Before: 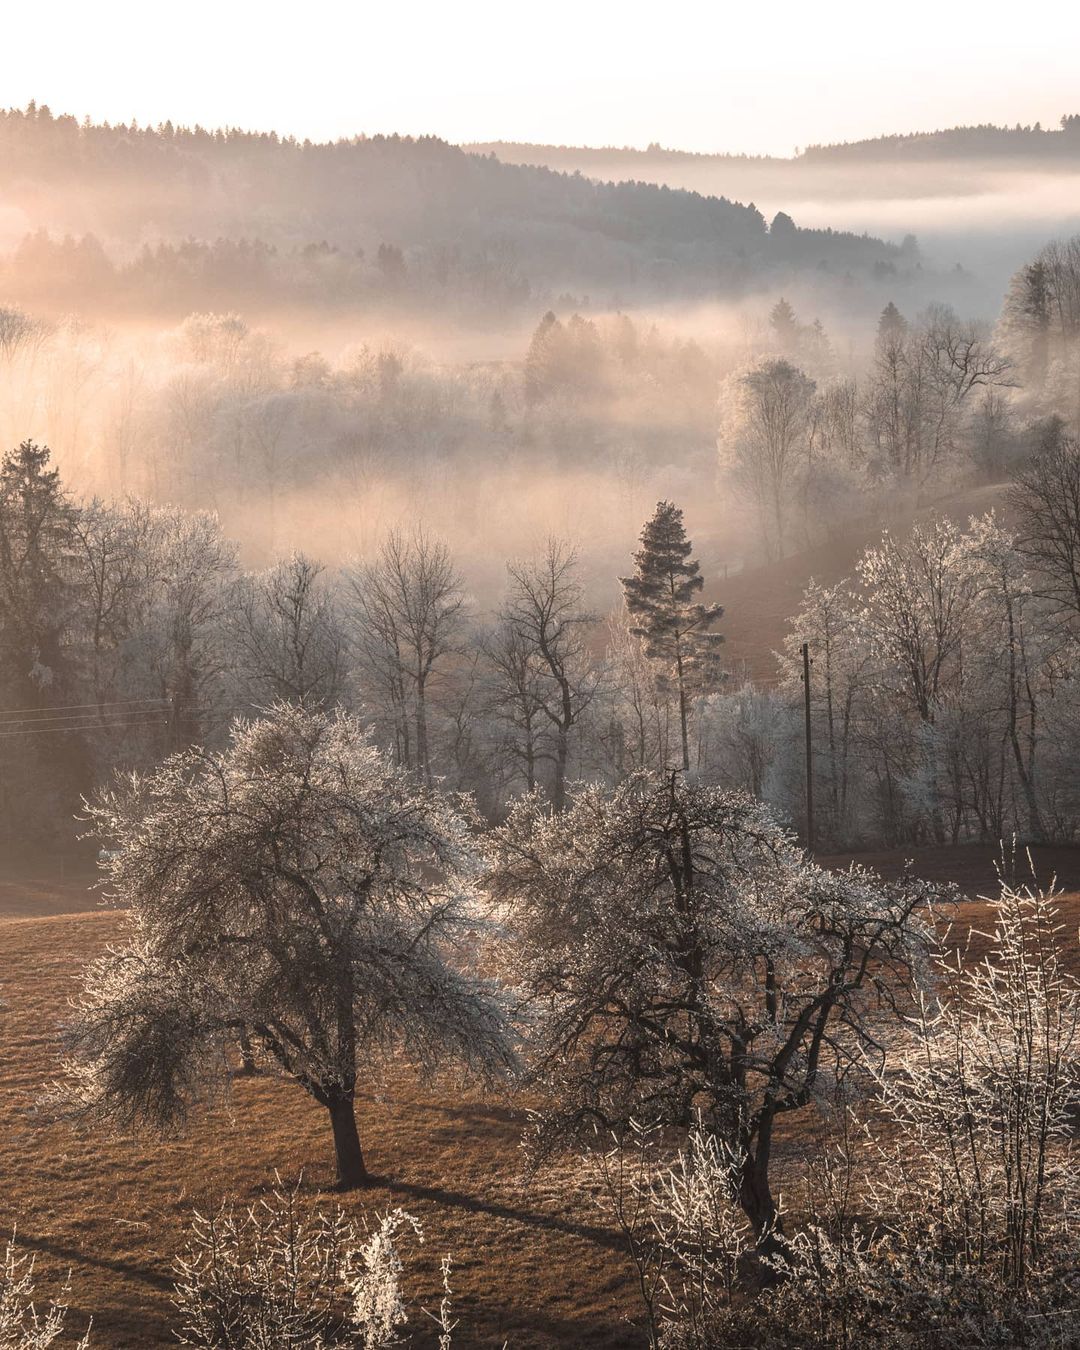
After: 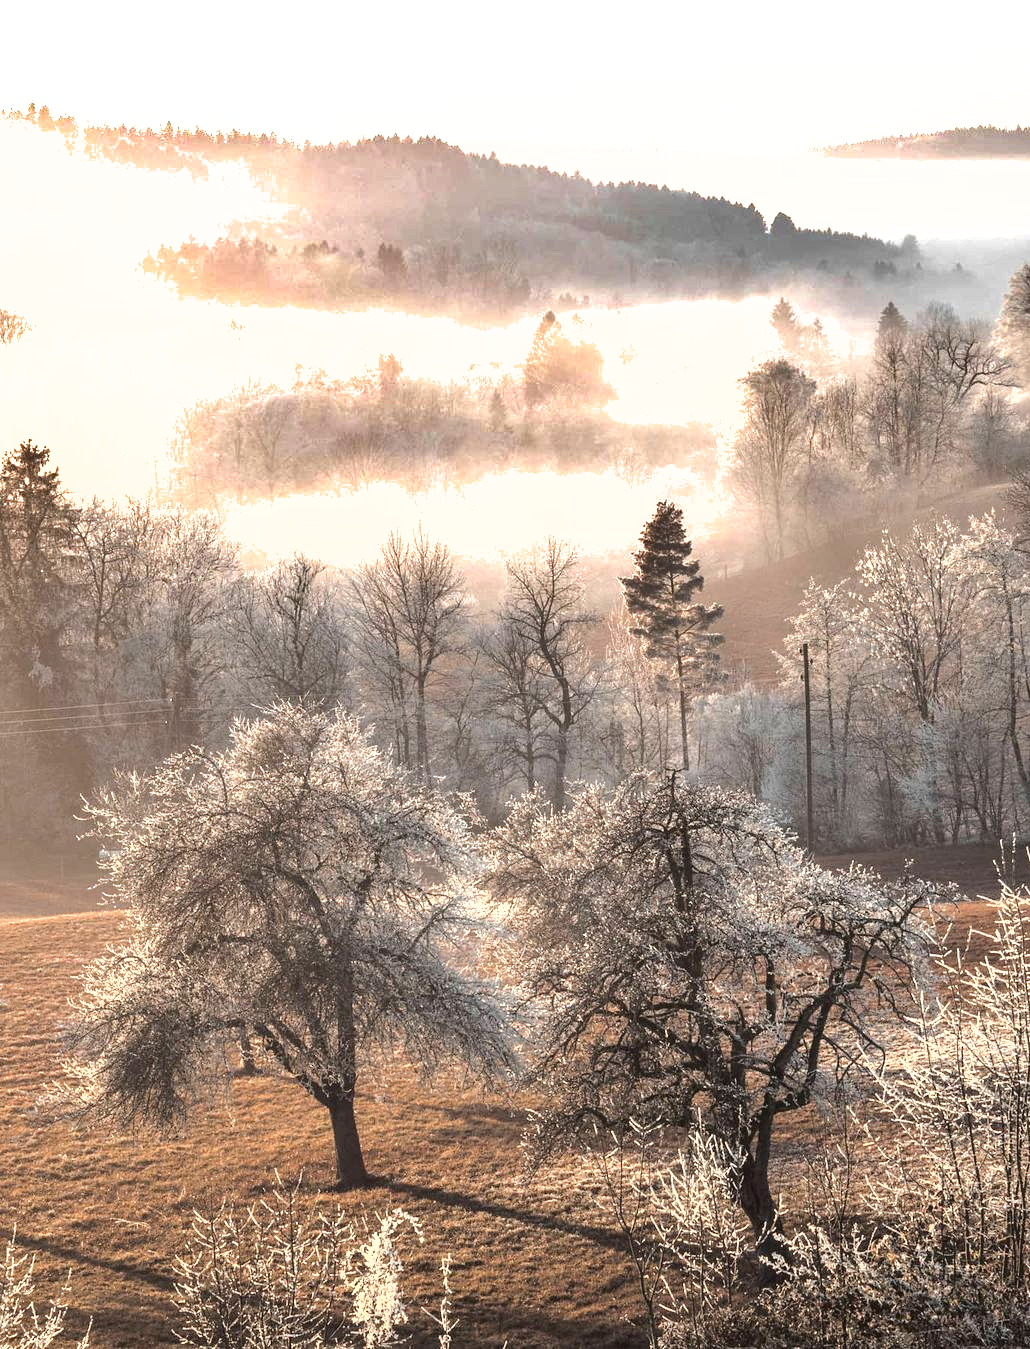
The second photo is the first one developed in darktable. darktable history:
shadows and highlights: radius 106.8, shadows 23.4, highlights -59.04, highlights color adjustment 73.05%, low approximation 0.01, soften with gaussian
levels: levels [0, 0.498, 1]
crop: right 4.566%, bottom 0.035%
tone curve: curves: ch0 [(0, 0) (0.003, 0.016) (0.011, 0.015) (0.025, 0.017) (0.044, 0.026) (0.069, 0.034) (0.1, 0.043) (0.136, 0.068) (0.177, 0.119) (0.224, 0.175) (0.277, 0.251) (0.335, 0.328) (0.399, 0.415) (0.468, 0.499) (0.543, 0.58) (0.623, 0.659) (0.709, 0.731) (0.801, 0.807) (0.898, 0.895) (1, 1)], color space Lab, independent channels, preserve colors none
exposure: black level correction 0, exposure 1.095 EV, compensate exposure bias true, compensate highlight preservation false
